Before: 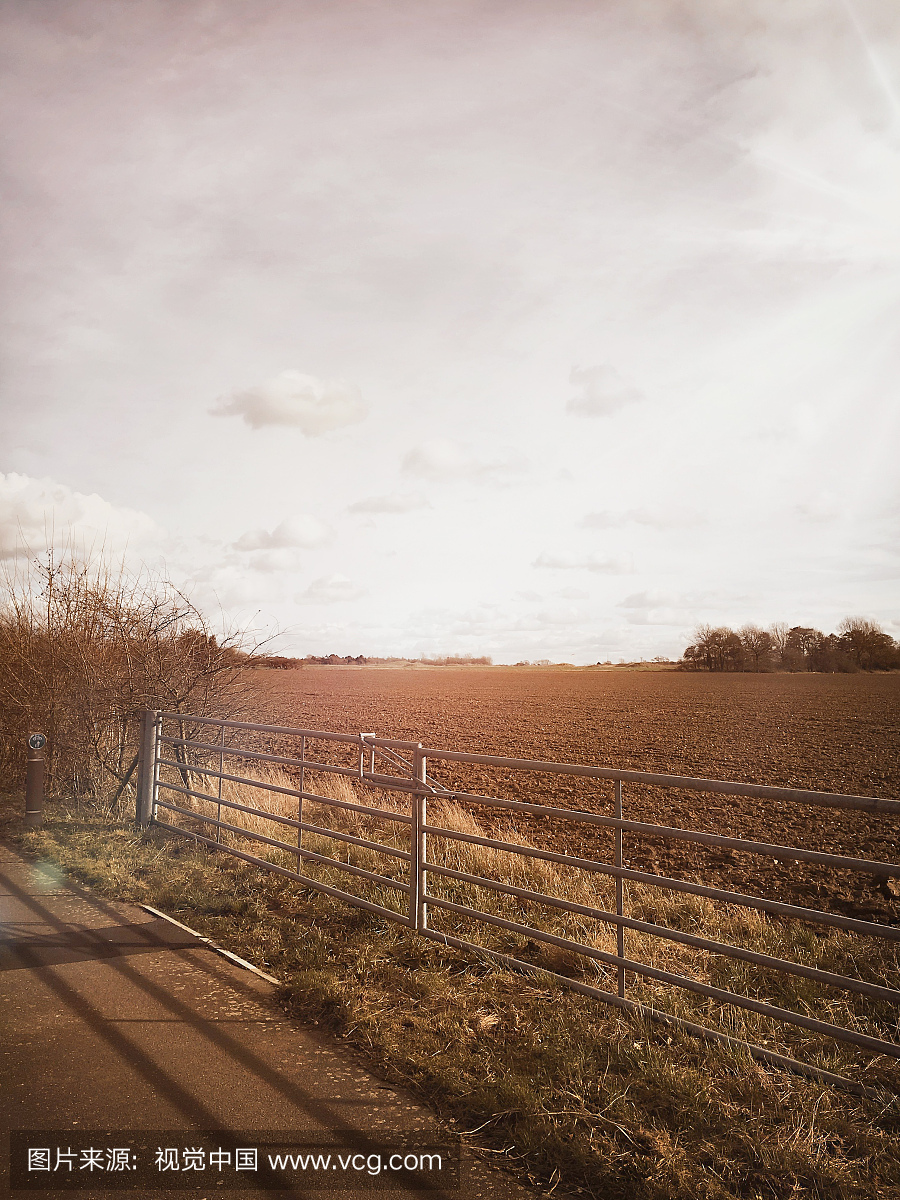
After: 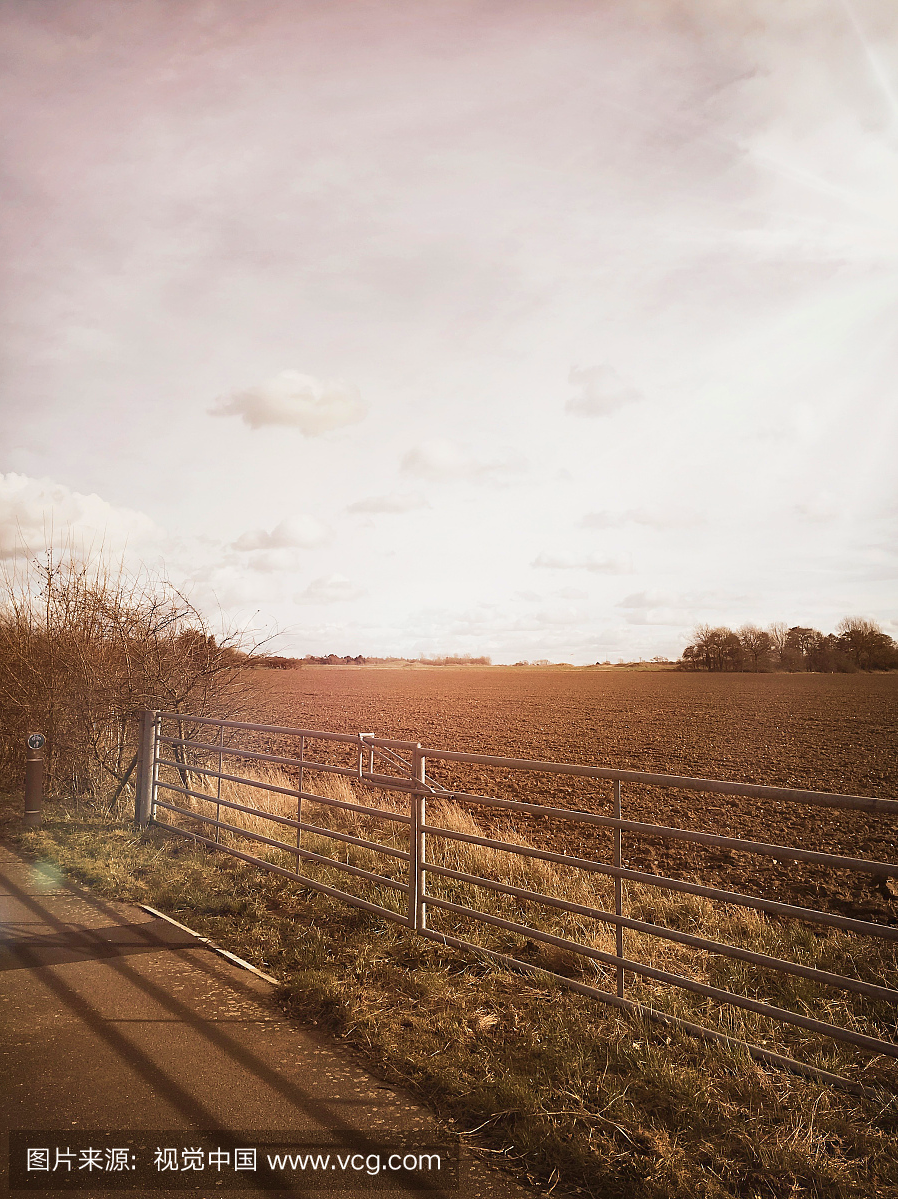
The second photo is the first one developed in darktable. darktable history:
velvia: strength 30%
crop and rotate: left 0.126%
